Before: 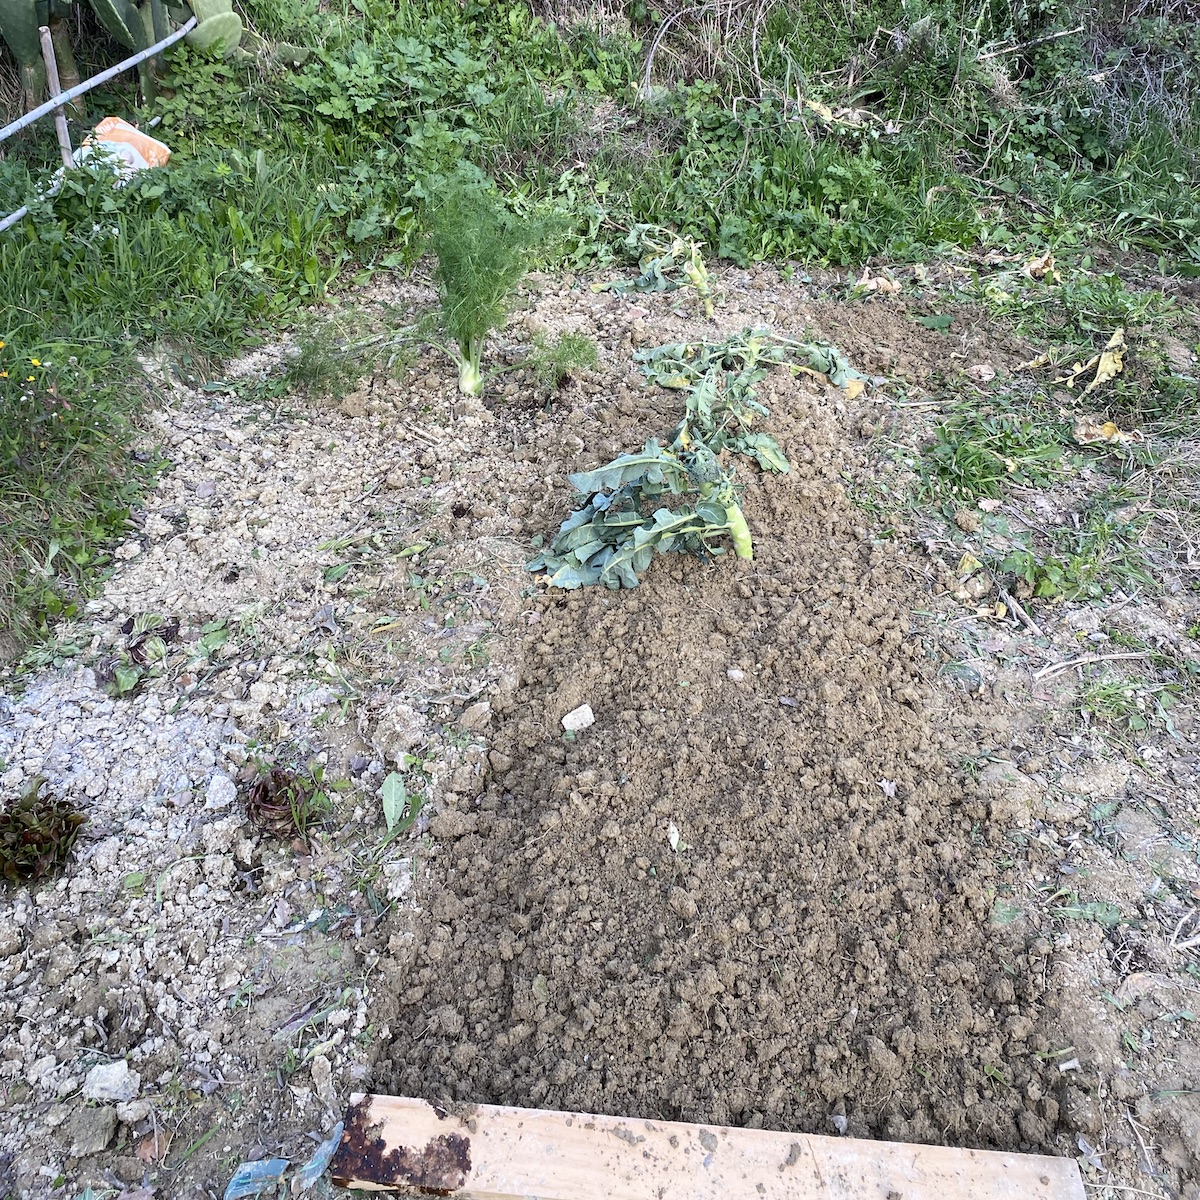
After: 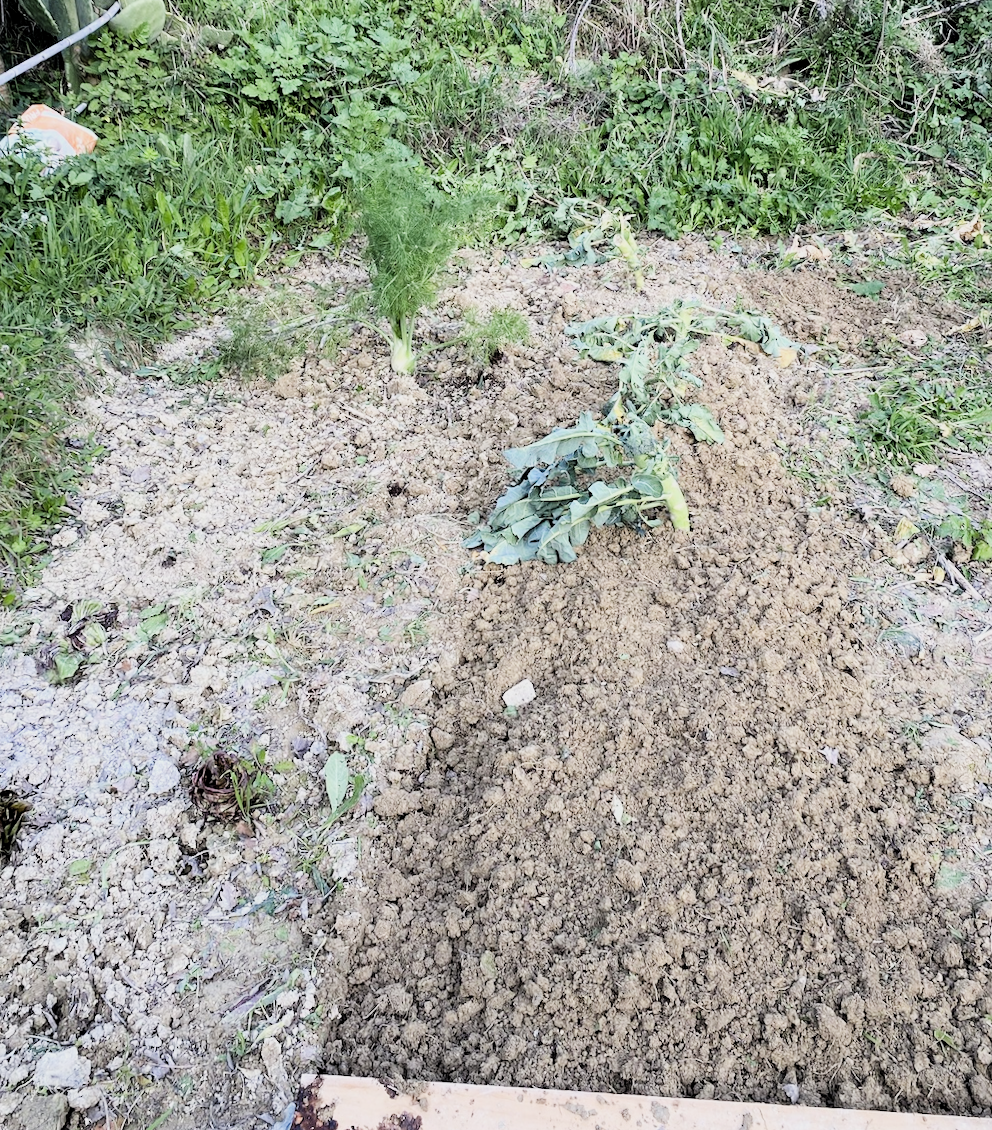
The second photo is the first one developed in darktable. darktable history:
tone equalizer: -8 EV -0.722 EV, -7 EV -0.73 EV, -6 EV -0.603 EV, -5 EV -0.373 EV, -3 EV 0.373 EV, -2 EV 0.6 EV, -1 EV 0.696 EV, +0 EV 0.778 EV
exposure: exposure -0.002 EV, compensate highlight preservation false
crop and rotate: angle 1.47°, left 4.069%, top 0.898%, right 11.113%, bottom 2.525%
filmic rgb: middle gray luminance 28.78%, black relative exposure -10.37 EV, white relative exposure 5.47 EV, target black luminance 0%, hardness 3.91, latitude 1.81%, contrast 1.12, highlights saturation mix 3.56%, shadows ↔ highlights balance 14.52%
